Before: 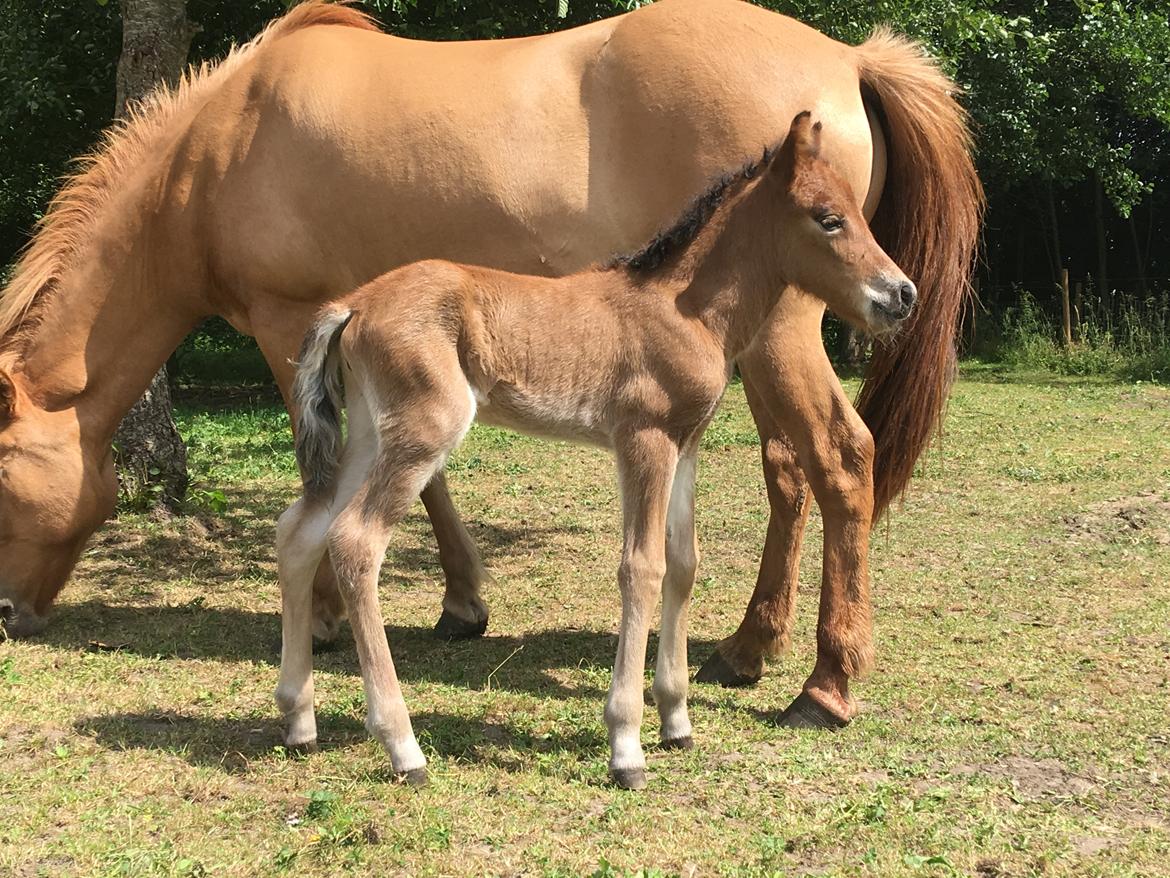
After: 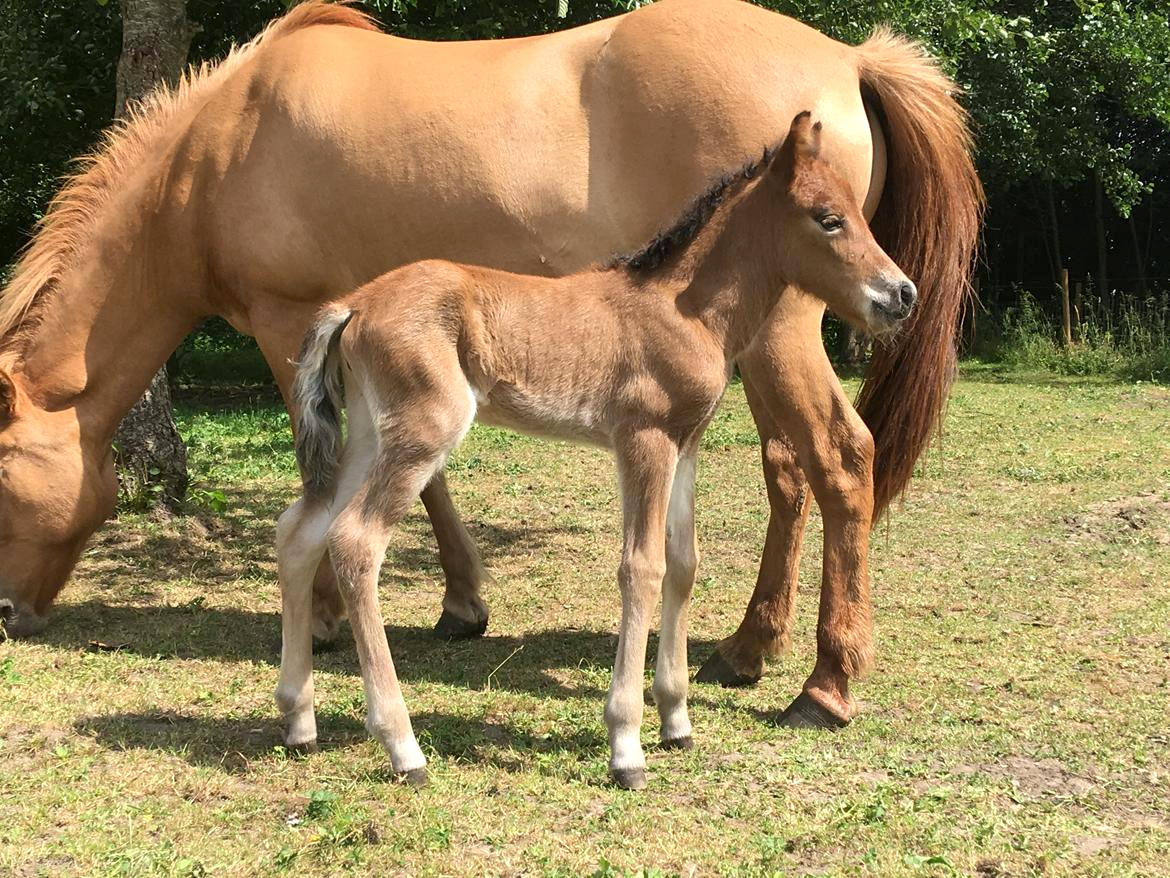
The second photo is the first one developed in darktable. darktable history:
exposure: black level correction 0.002, exposure 0.147 EV, compensate highlight preservation false
